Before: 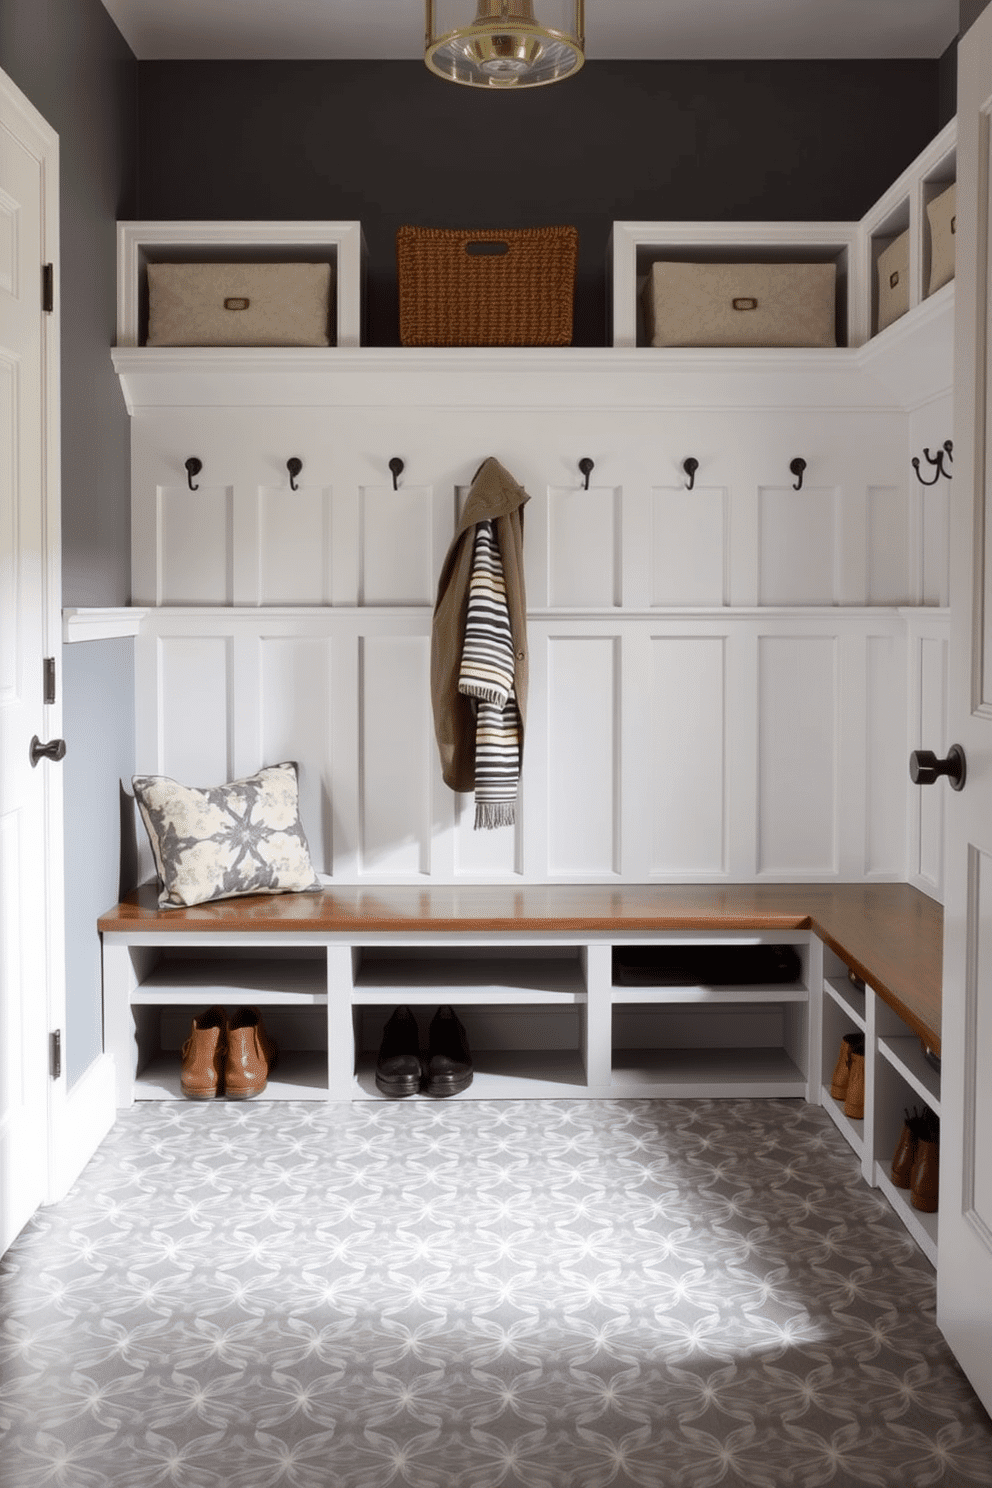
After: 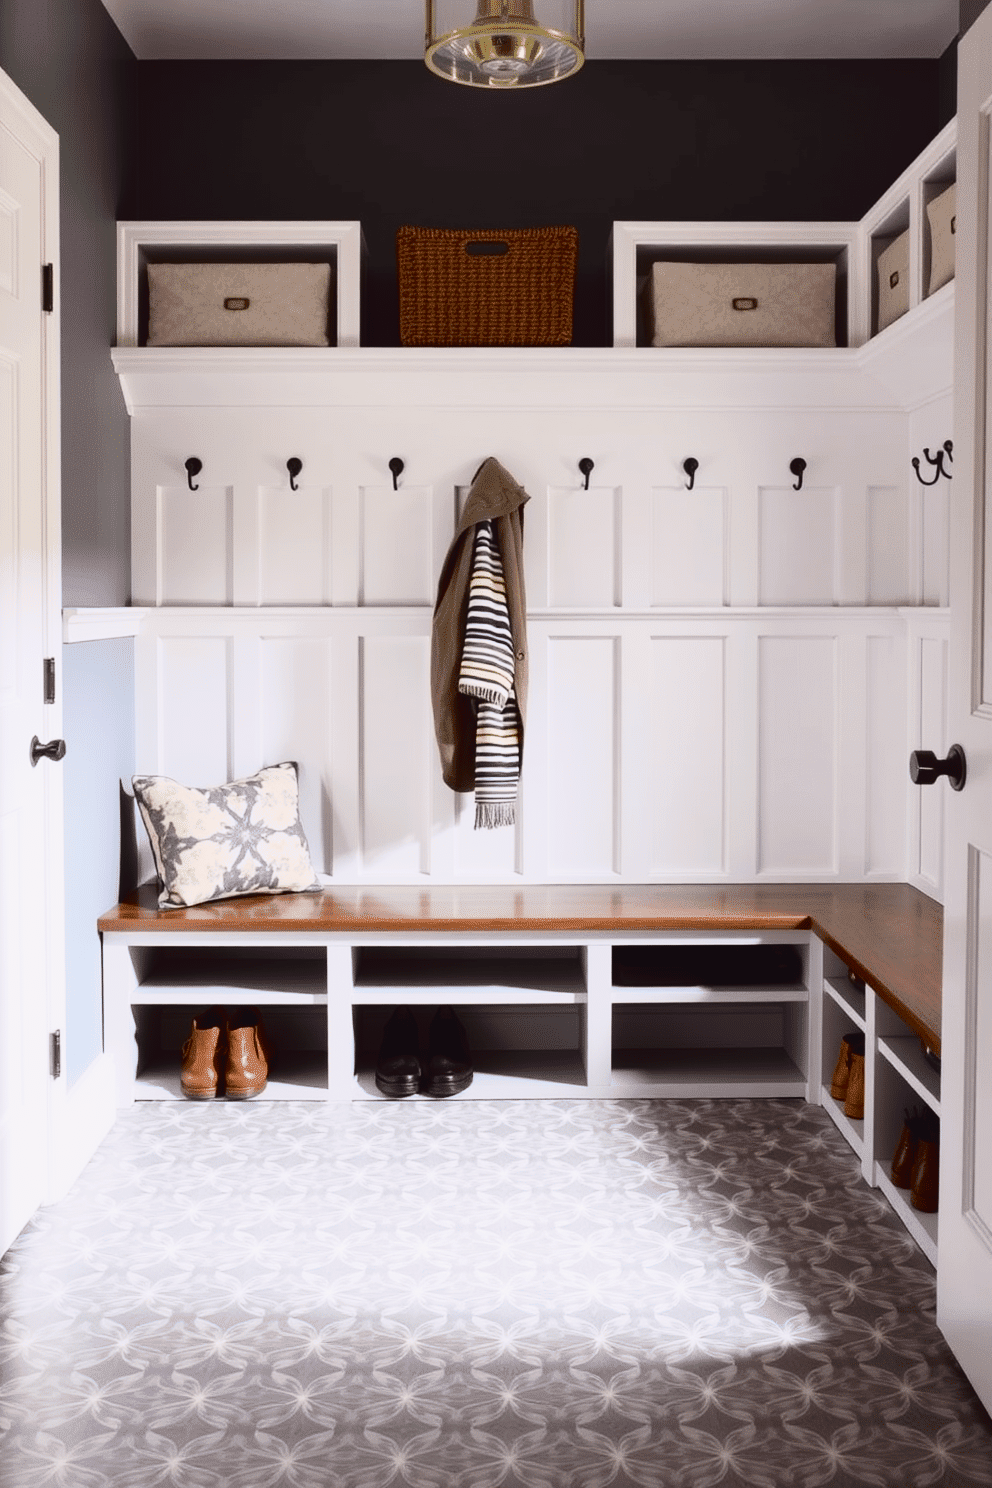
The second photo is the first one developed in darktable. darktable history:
tone curve: curves: ch0 [(0, 0.031) (0.139, 0.084) (0.311, 0.278) (0.495, 0.544) (0.718, 0.816) (0.841, 0.909) (1, 0.967)]; ch1 [(0, 0) (0.272, 0.249) (0.388, 0.385) (0.479, 0.456) (0.495, 0.497) (0.538, 0.55) (0.578, 0.595) (0.707, 0.778) (1, 1)]; ch2 [(0, 0) (0.125, 0.089) (0.353, 0.329) (0.443, 0.408) (0.502, 0.495) (0.56, 0.553) (0.608, 0.631) (1, 1)], color space Lab, independent channels, preserve colors none
